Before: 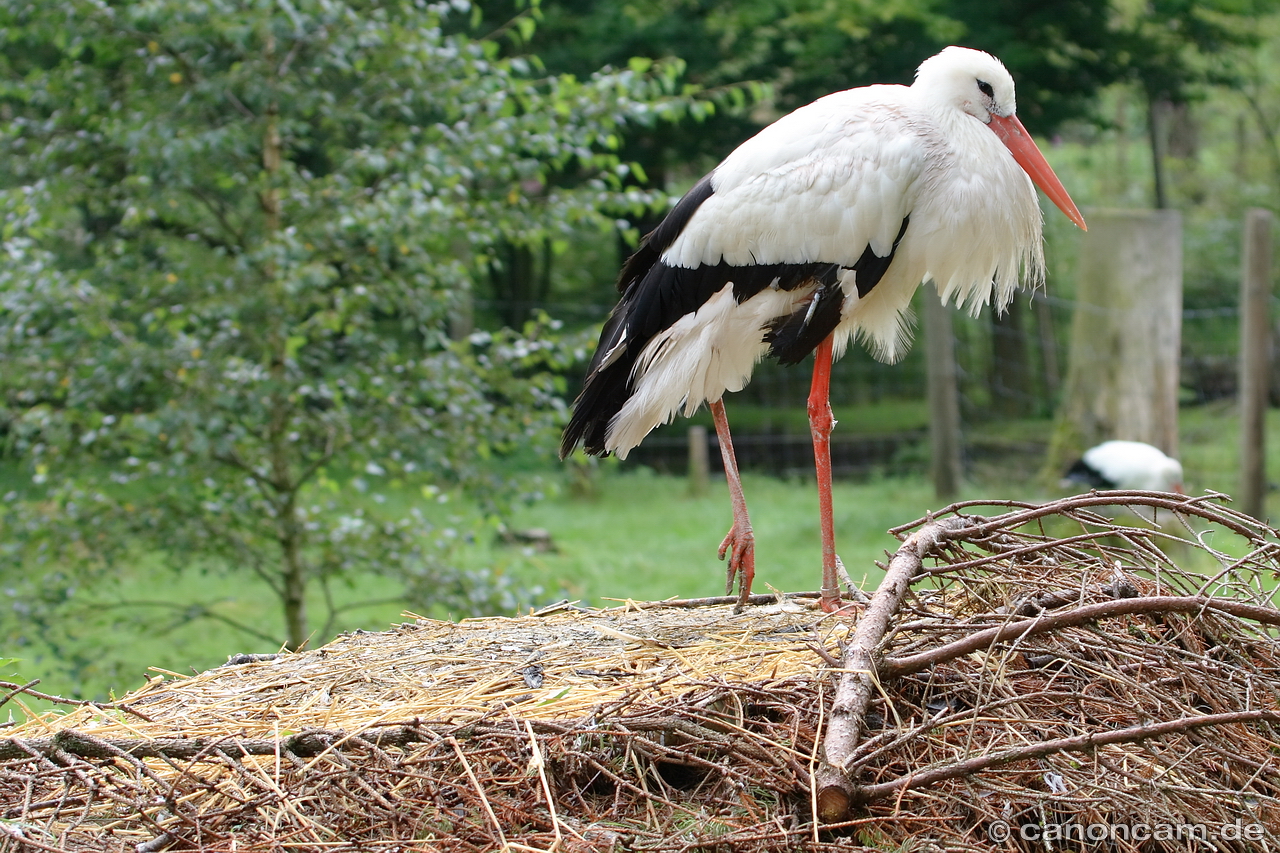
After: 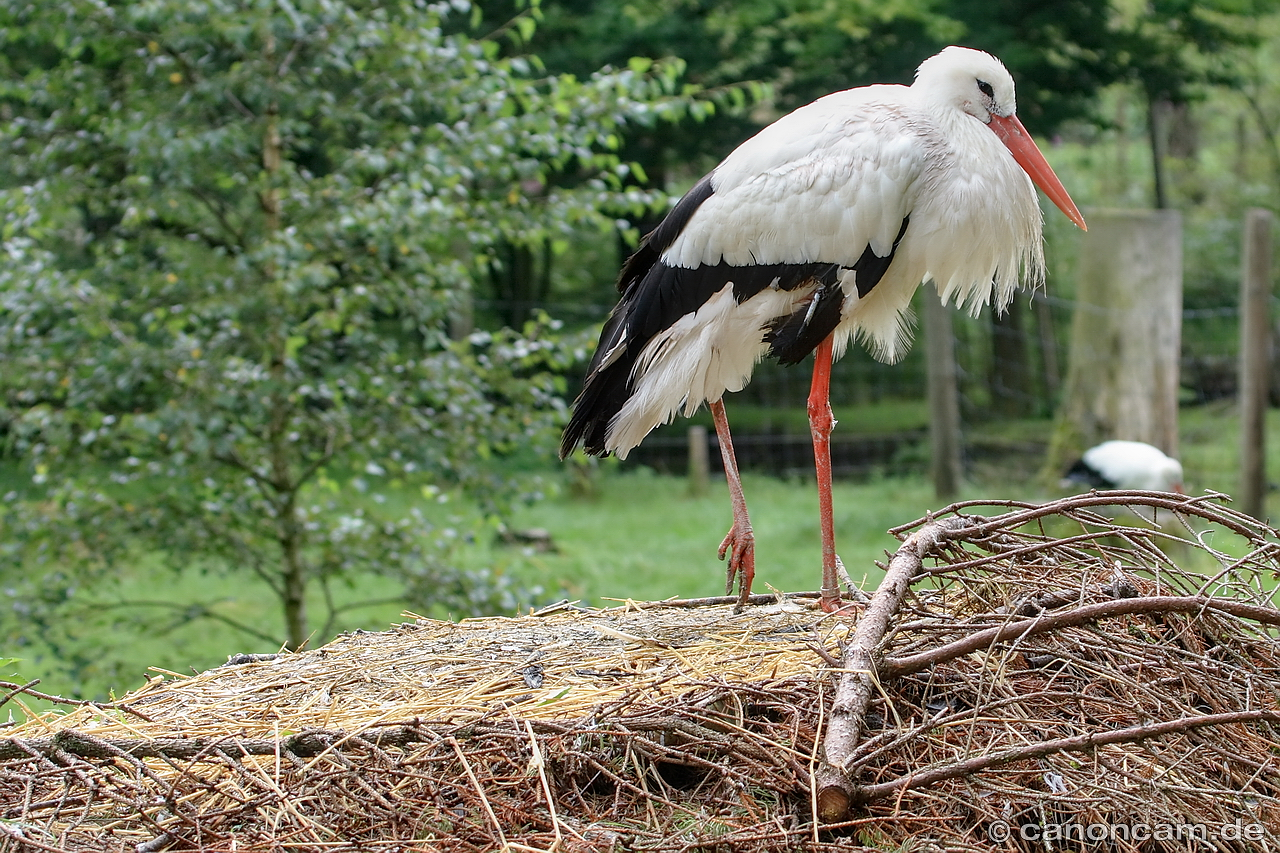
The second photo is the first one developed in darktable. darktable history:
local contrast: on, module defaults
exposure: exposure -0.148 EV, compensate highlight preservation false
shadows and highlights: shadows 52.93, soften with gaussian
sharpen: radius 1.044
